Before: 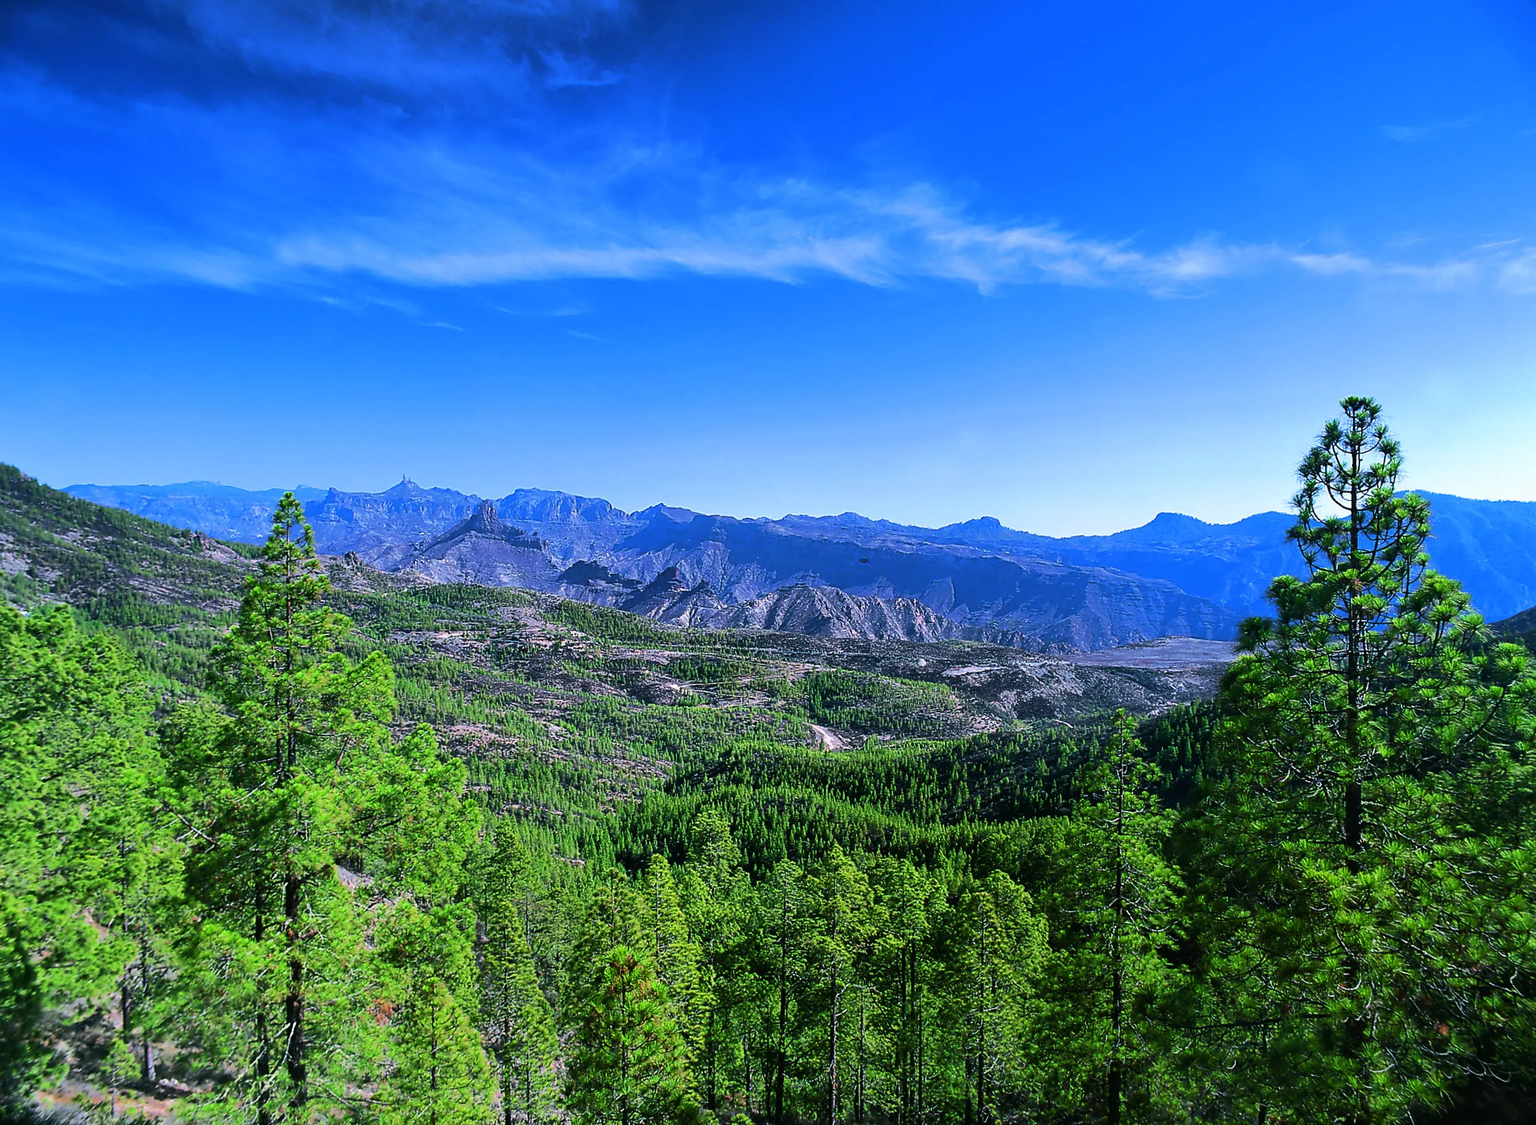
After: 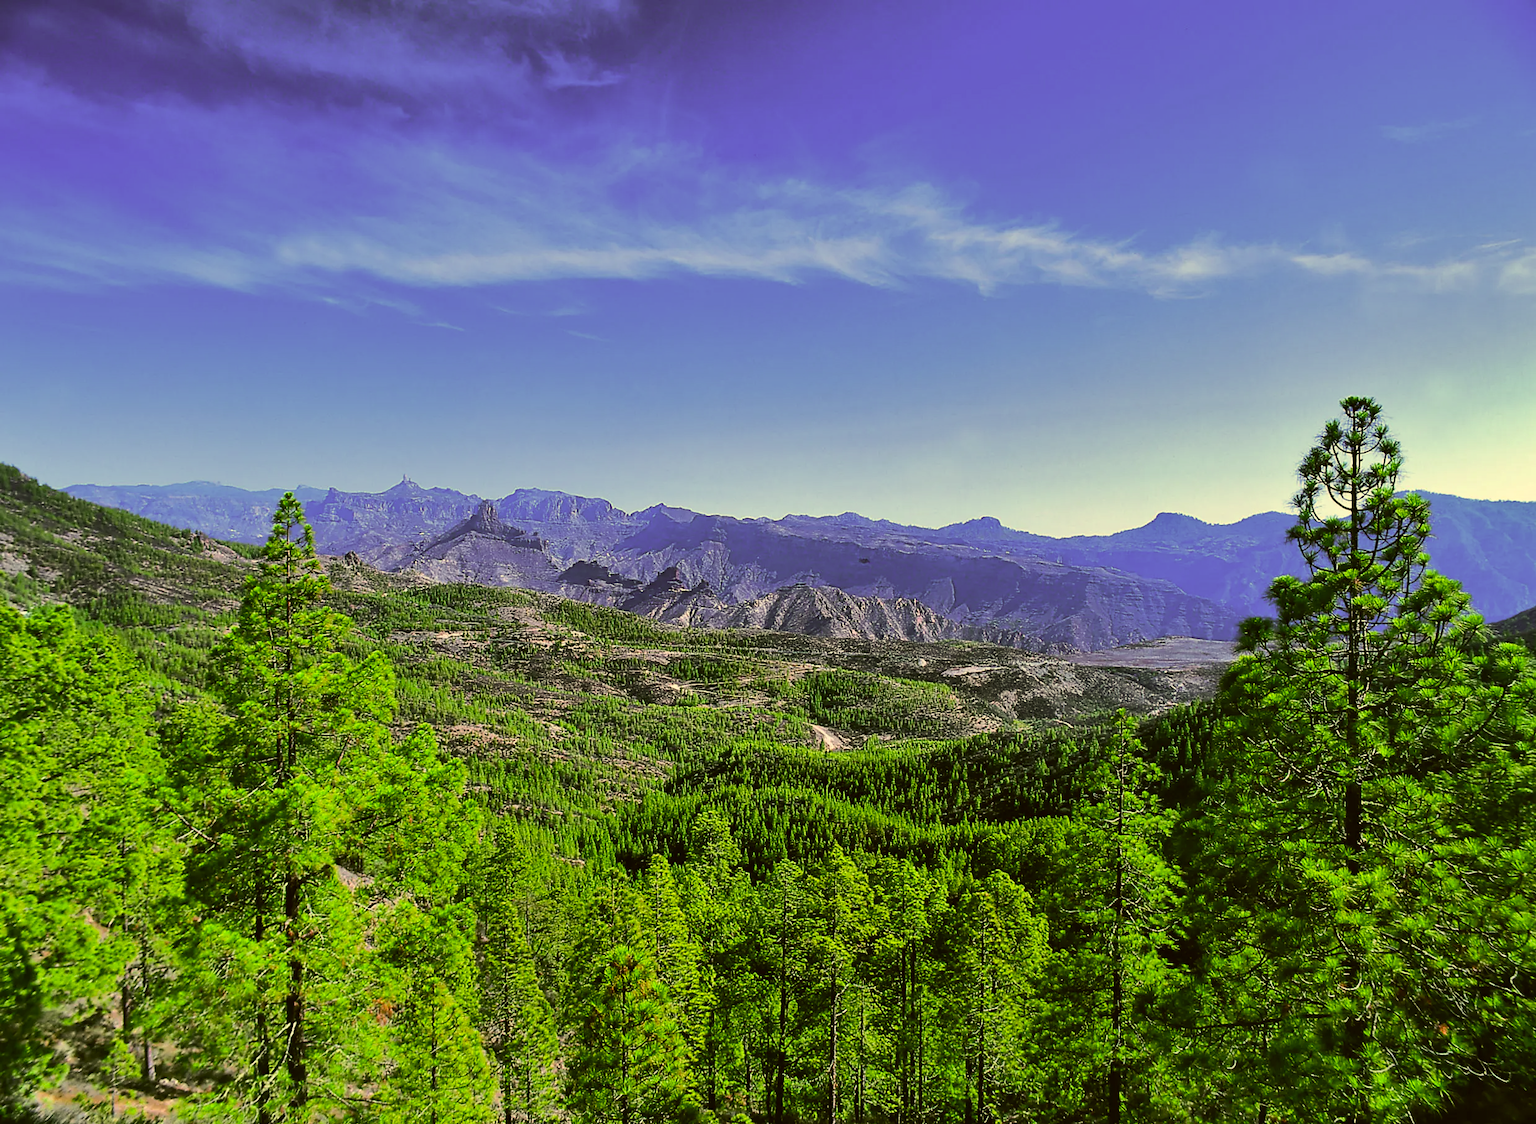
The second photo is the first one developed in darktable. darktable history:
color correction: highlights a* 0.137, highlights b* 29.63, shadows a* -0.223, shadows b* 21.17
shadows and highlights: low approximation 0.01, soften with gaussian
contrast brightness saturation: saturation -0.067
exposure: exposure -0.019 EV, compensate highlight preservation false
